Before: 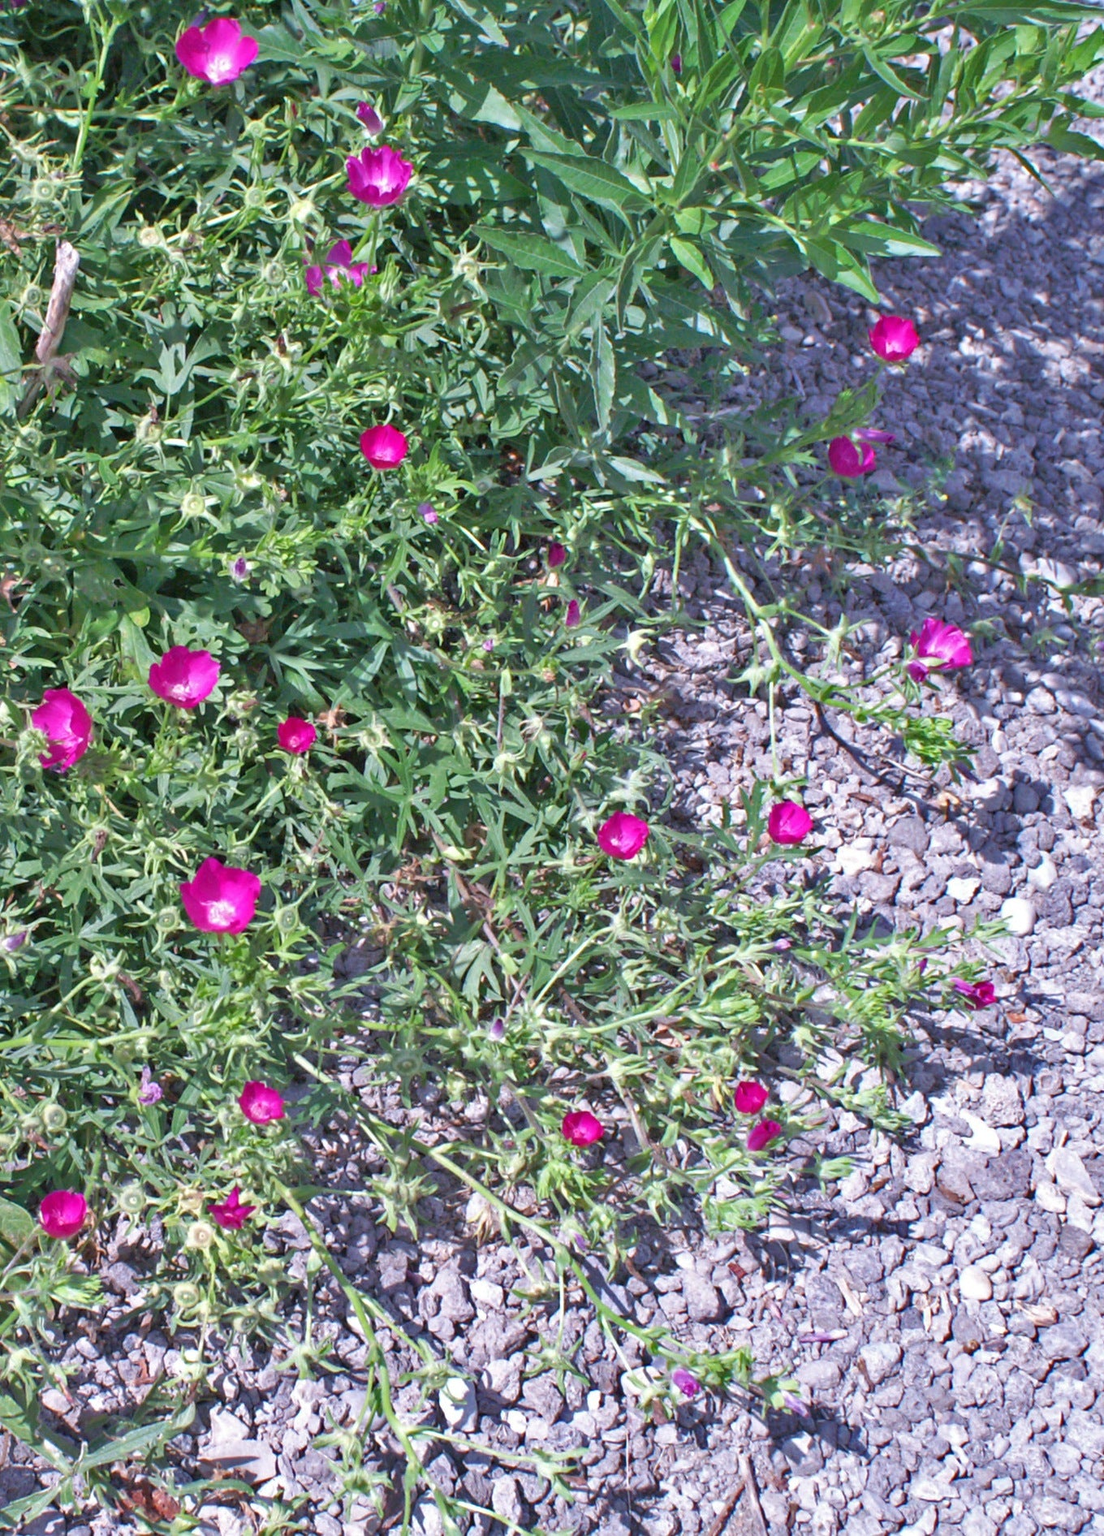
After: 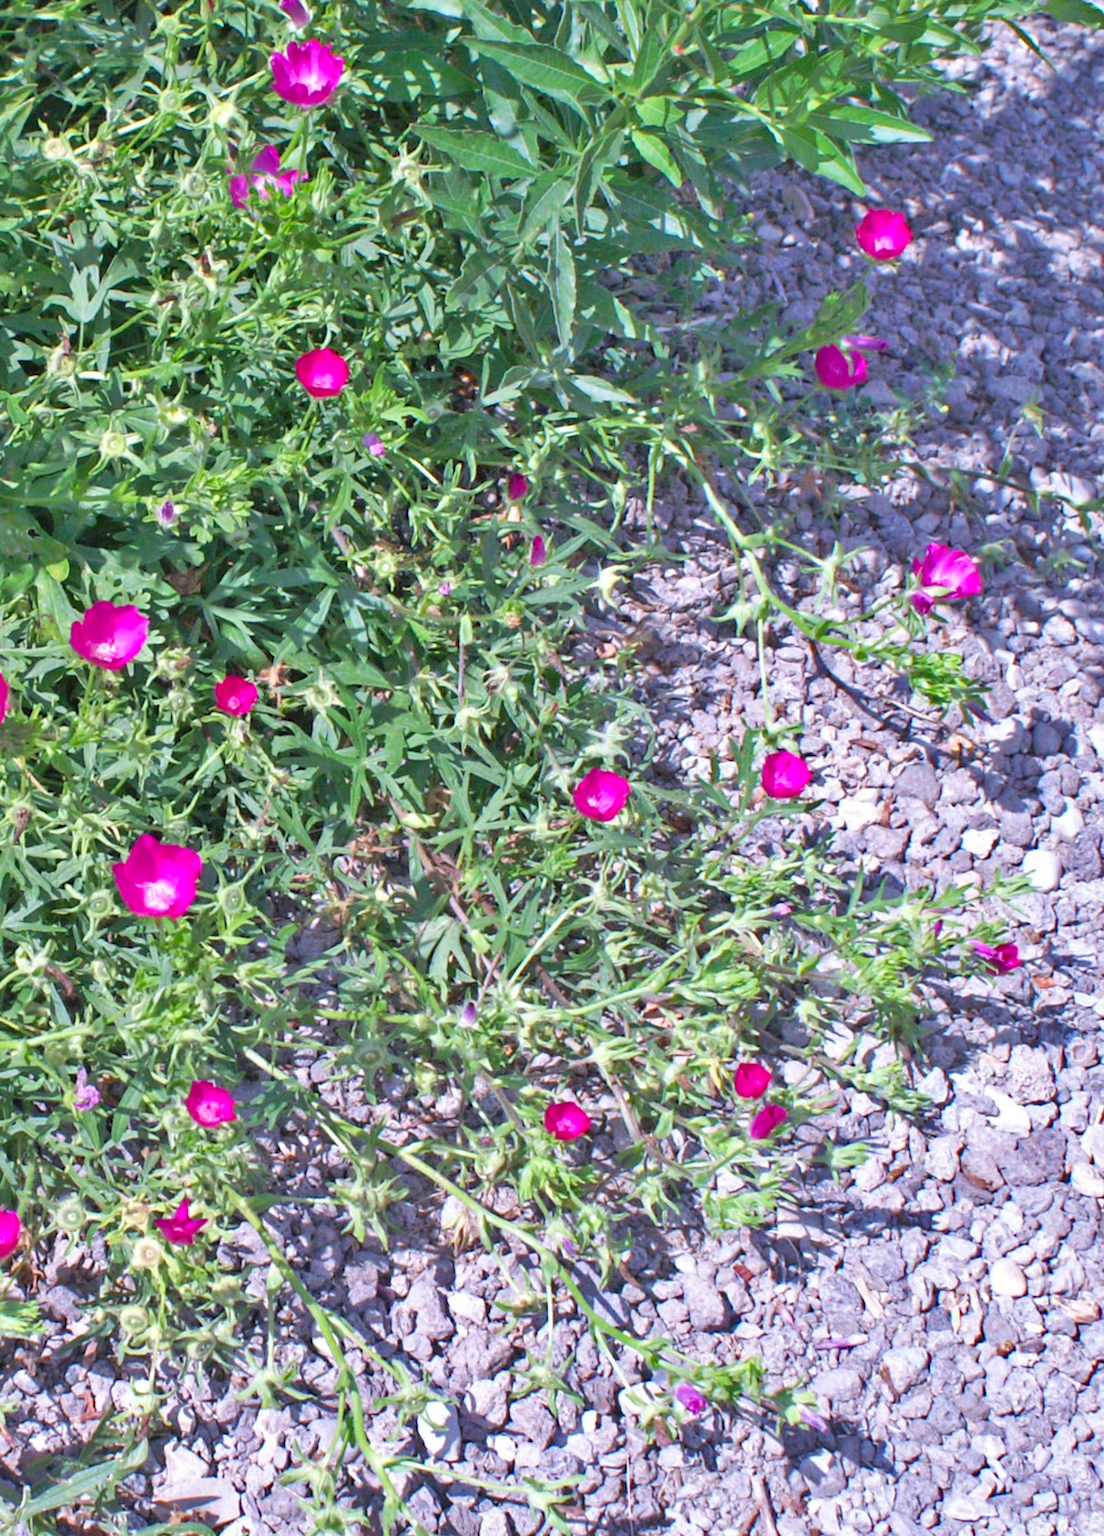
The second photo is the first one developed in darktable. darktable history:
crop and rotate: angle 1.87°, left 5.666%, top 5.69%
contrast brightness saturation: contrast 0.073, brightness 0.071, saturation 0.184
